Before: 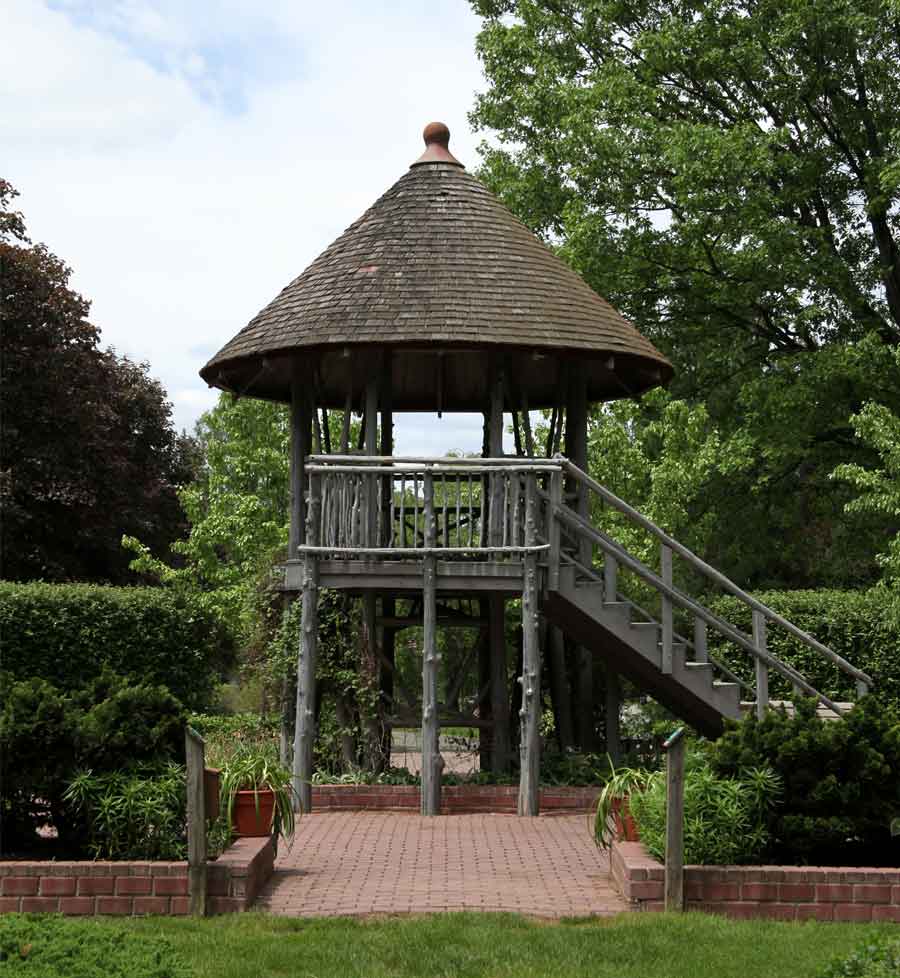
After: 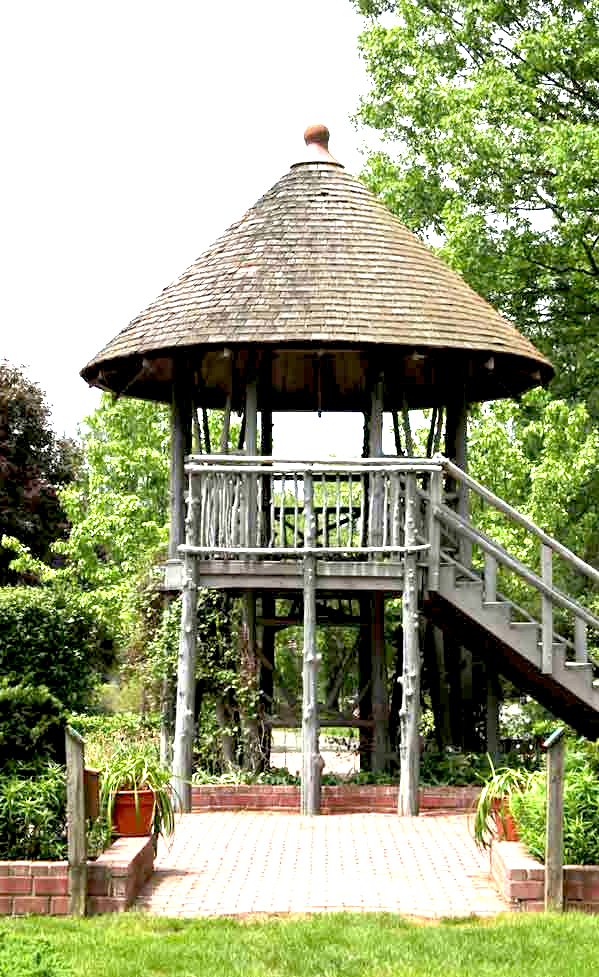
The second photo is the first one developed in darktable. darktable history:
crop and rotate: left 13.409%, right 19.924%
exposure: black level correction 0.005, exposure 2.084 EV, compensate highlight preservation false
tone equalizer: on, module defaults
